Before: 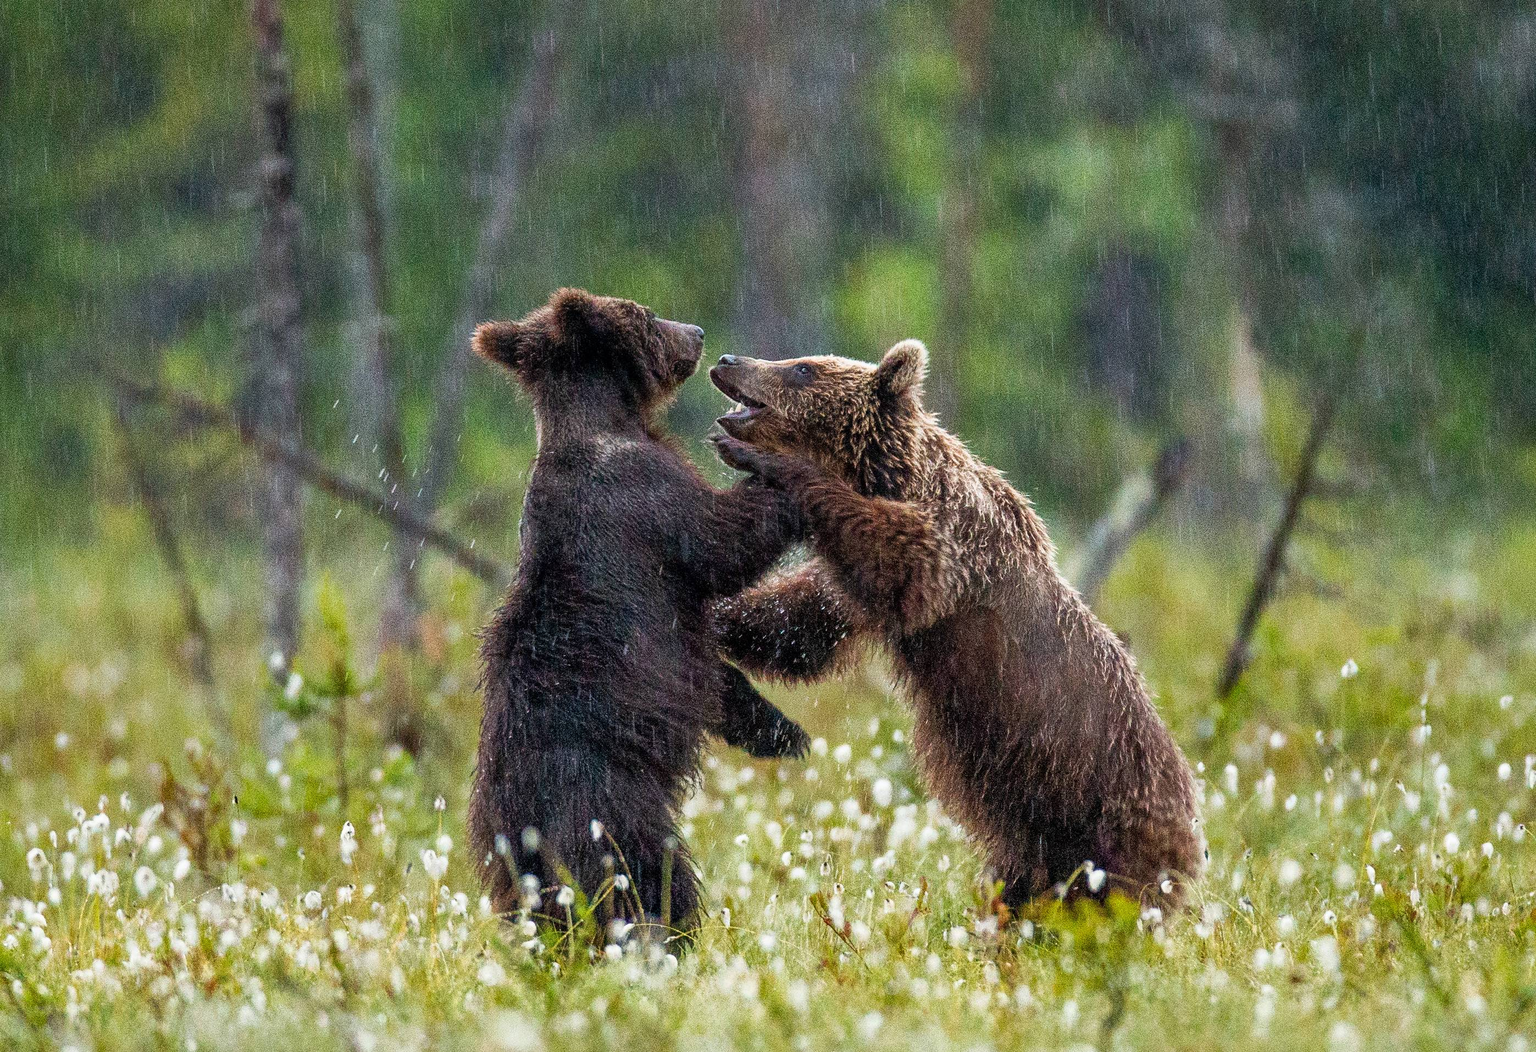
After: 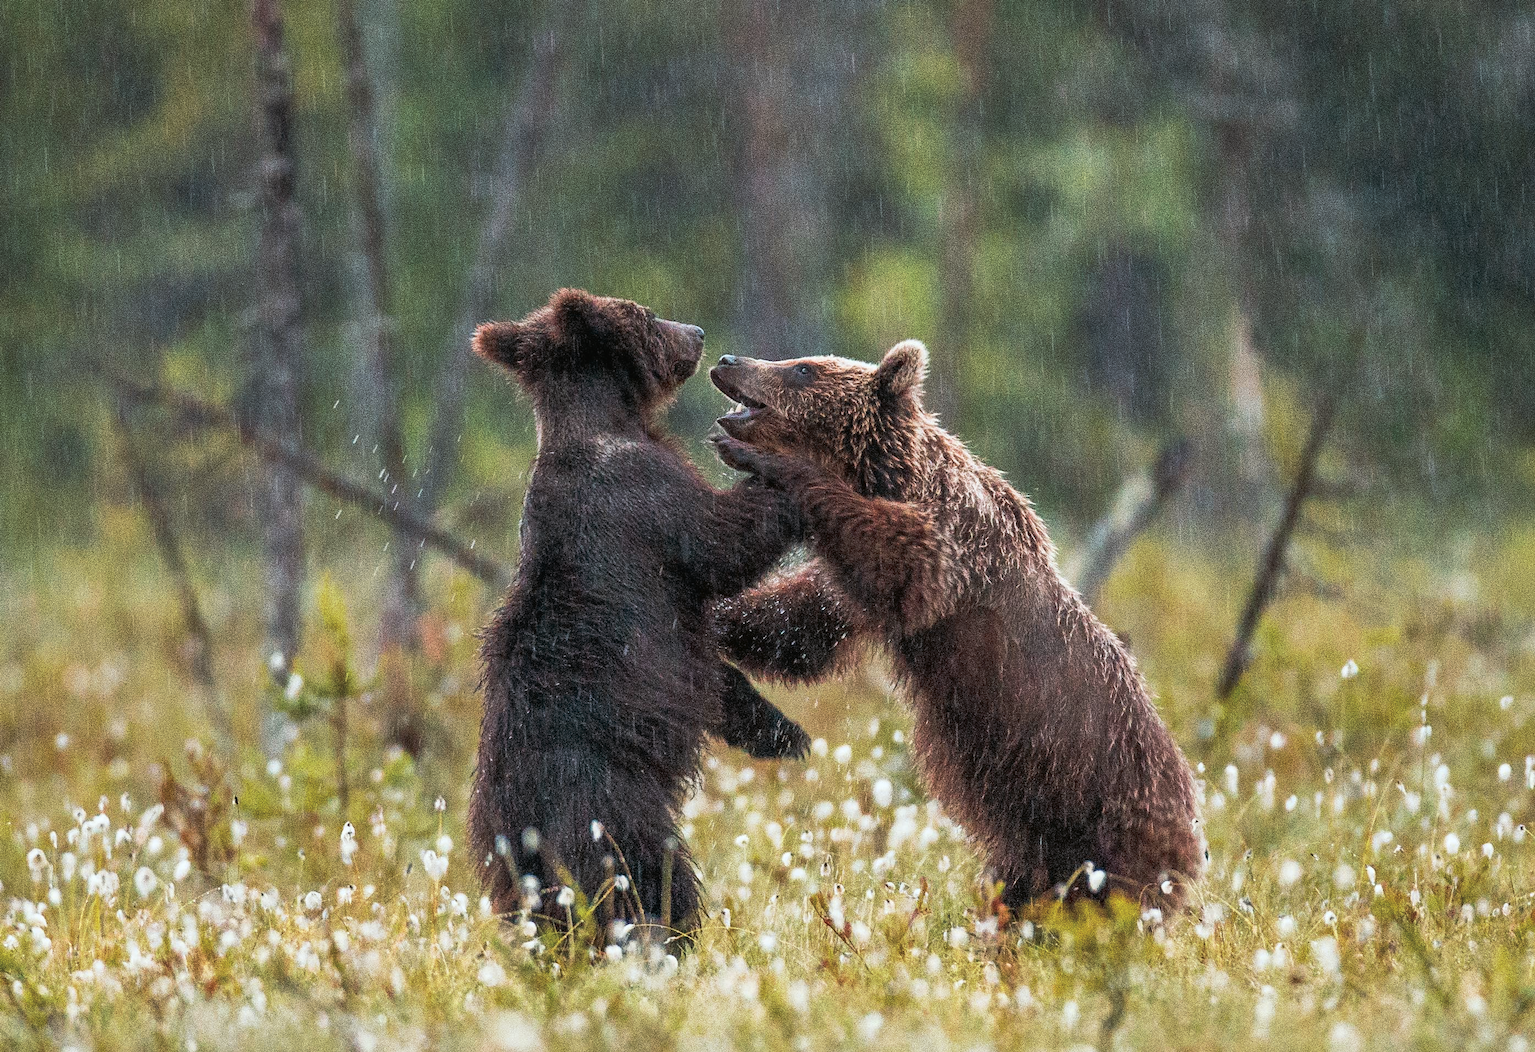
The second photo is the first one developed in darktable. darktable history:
tone curve: curves: ch0 [(0, 0) (0.003, 0.013) (0.011, 0.02) (0.025, 0.037) (0.044, 0.068) (0.069, 0.108) (0.1, 0.138) (0.136, 0.168) (0.177, 0.203) (0.224, 0.241) (0.277, 0.281) (0.335, 0.328) (0.399, 0.382) (0.468, 0.448) (0.543, 0.519) (0.623, 0.603) (0.709, 0.705) (0.801, 0.808) (0.898, 0.903) (1, 1)], preserve colors none
color look up table: target L [99.17, 98.2, 92.07, 90.91, 79.85, 69.89, 65.16, 63.14, 61.94, 33.15, 5.055, 200.88, 83.55, 79.57, 76.79, 69.73, 60.04, 56.05, 50.09, 52.48, 48.82, 46.04, 45.02, 29.68, 15.48, 94.97, 71.76, 67.1, 60.76, 57, 49.15, 52.08, 44.28, 40.86, 24.5, 23.99, 26.32, 23.39, 29.61, 13.11, 4.387, 3.812, 93.15, 86.05, 79.31, 72.61, 65.39, 49.22, 19.12], target a [-17.65, -24.42, -40.67, -17.92, -13.75, -37.97, -33.54, 0.041, -6.946, -24.2, 1.515, 0, 11.22, 25.26, 12.19, 33.59, 59.09, 31, 64.22, 15.07, 73.94, 72.22, 39.91, 7.984, 35, 2.984, 14.38, 47.45, 21.34, 0.053, 77.37, 76.9, 4.11, 20.49, 60.85, 59.02, 27.04, 53.39, -7.55, 46.66, 24.26, 8.468, -43.04, -10.83, -16.33, -25.27, -35.01, -4.561, -12.54], target b [51.63, 83.92, 16.45, 31.92, 56.59, 53.63, 25, 56.45, 11.82, 24.32, 4.796, -0.001, 59.25, 15.94, 32.22, 51.78, 66.39, 21.48, 25.99, 29.37, 31.32, 56.15, 46.82, 11.19, 21.94, -8.996, -26.32, -7.965, -7.171, -43.85, -35.55, 3.403, -54.6, -69.46, -83.13, -53.19, -17.31, 3.18, -33.99, -74.78, -54.21, -4.811, -13.4, -2.72, -26.18, -32.91, -2.902, -18.54, -3.209], num patches 49
